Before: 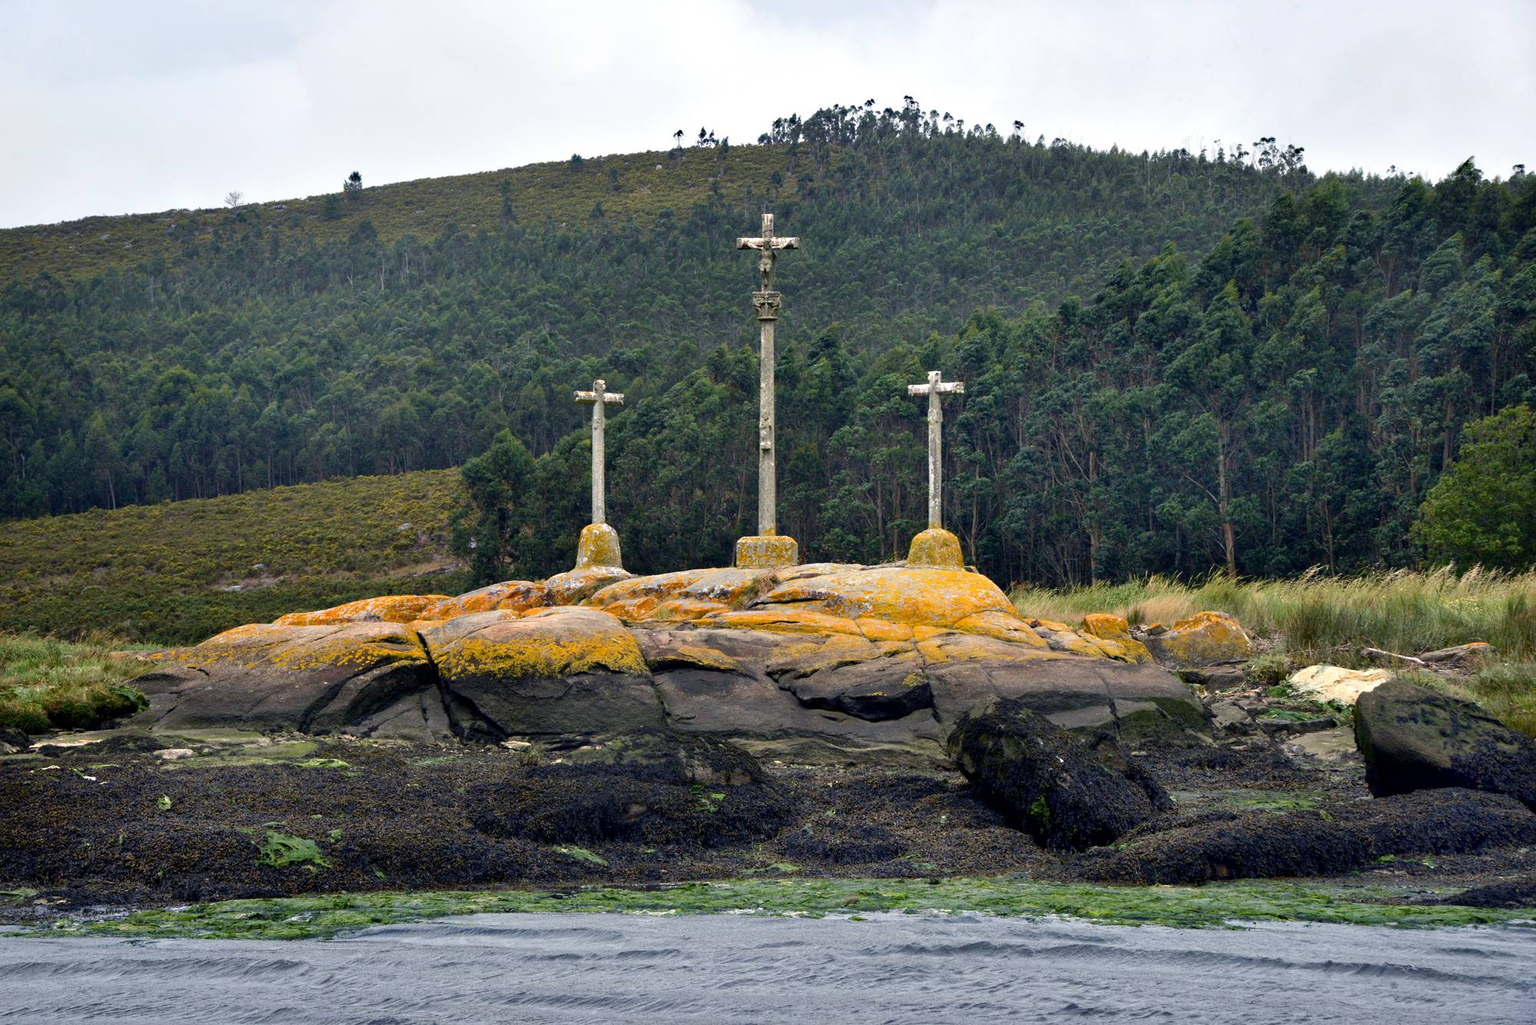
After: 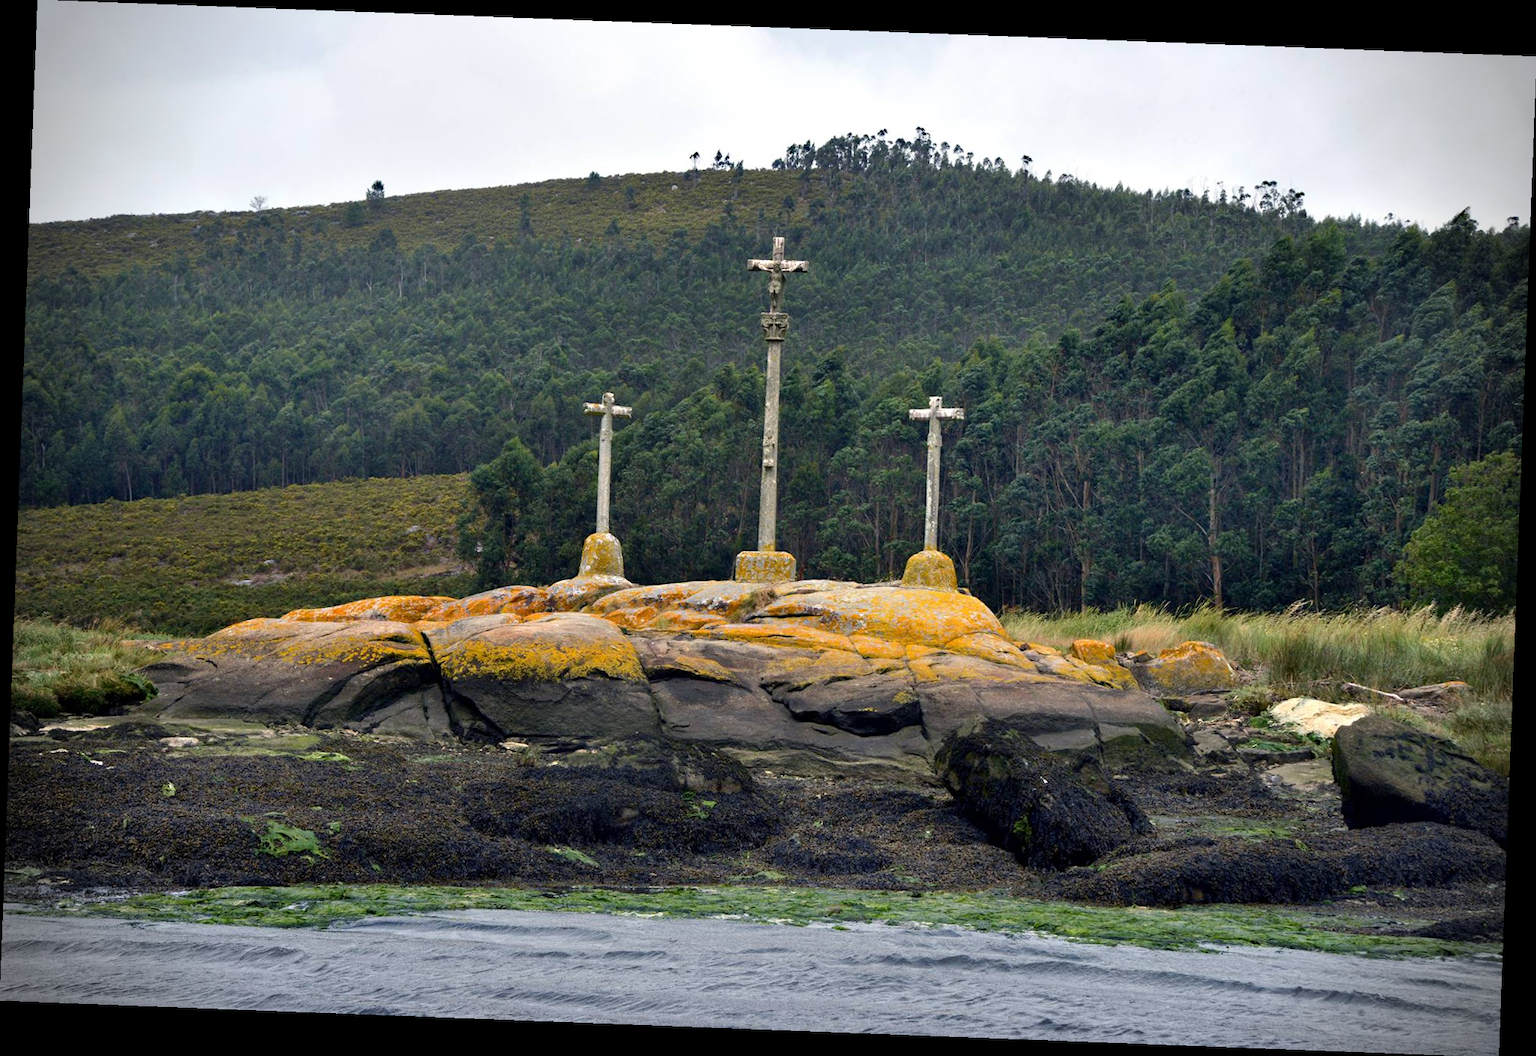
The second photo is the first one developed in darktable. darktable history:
vignetting: fall-off start 88.03%, fall-off radius 24.9%
rotate and perspective: rotation 2.17°, automatic cropping off
